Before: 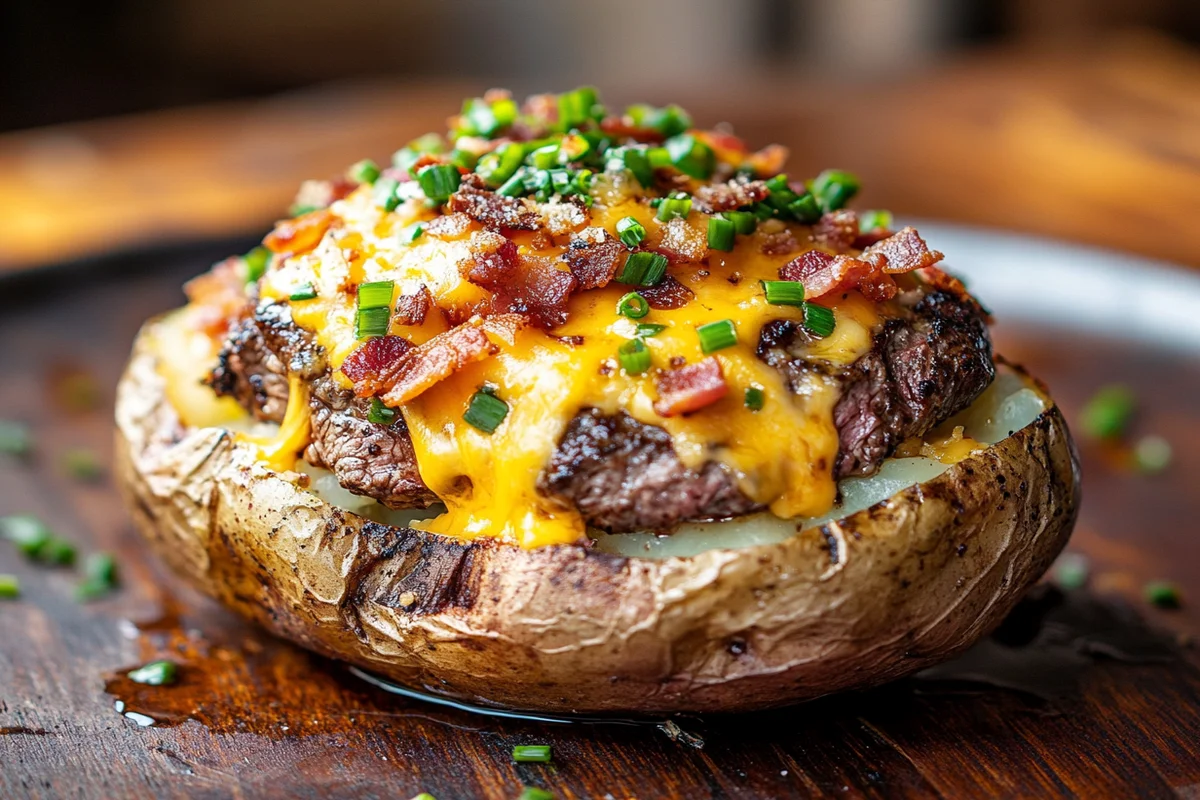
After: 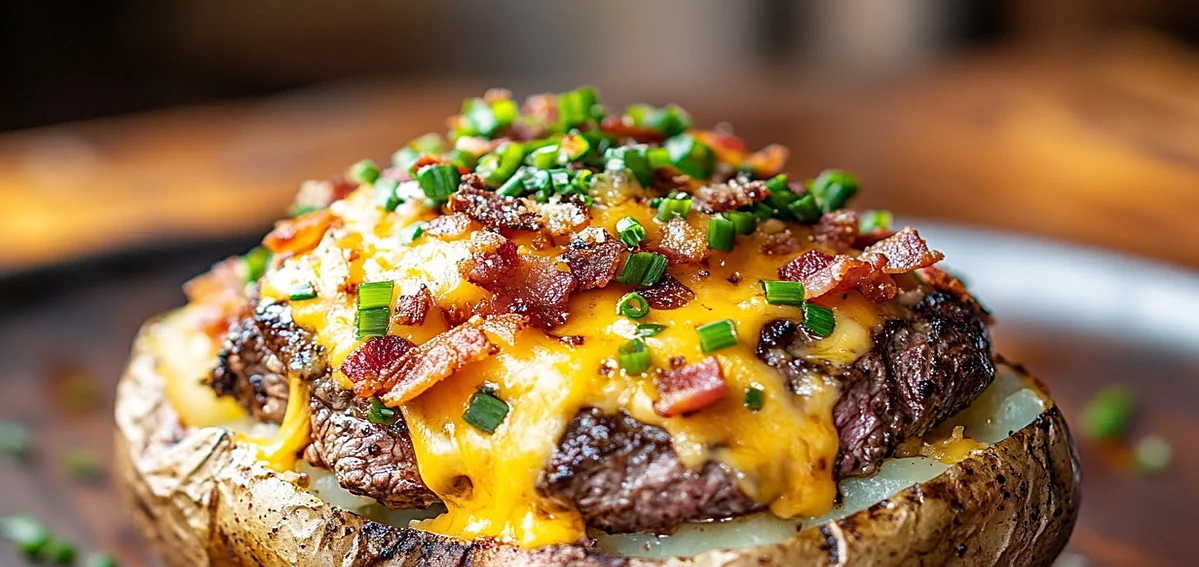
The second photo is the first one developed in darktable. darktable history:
crop: bottom 29.003%
sharpen: on, module defaults
